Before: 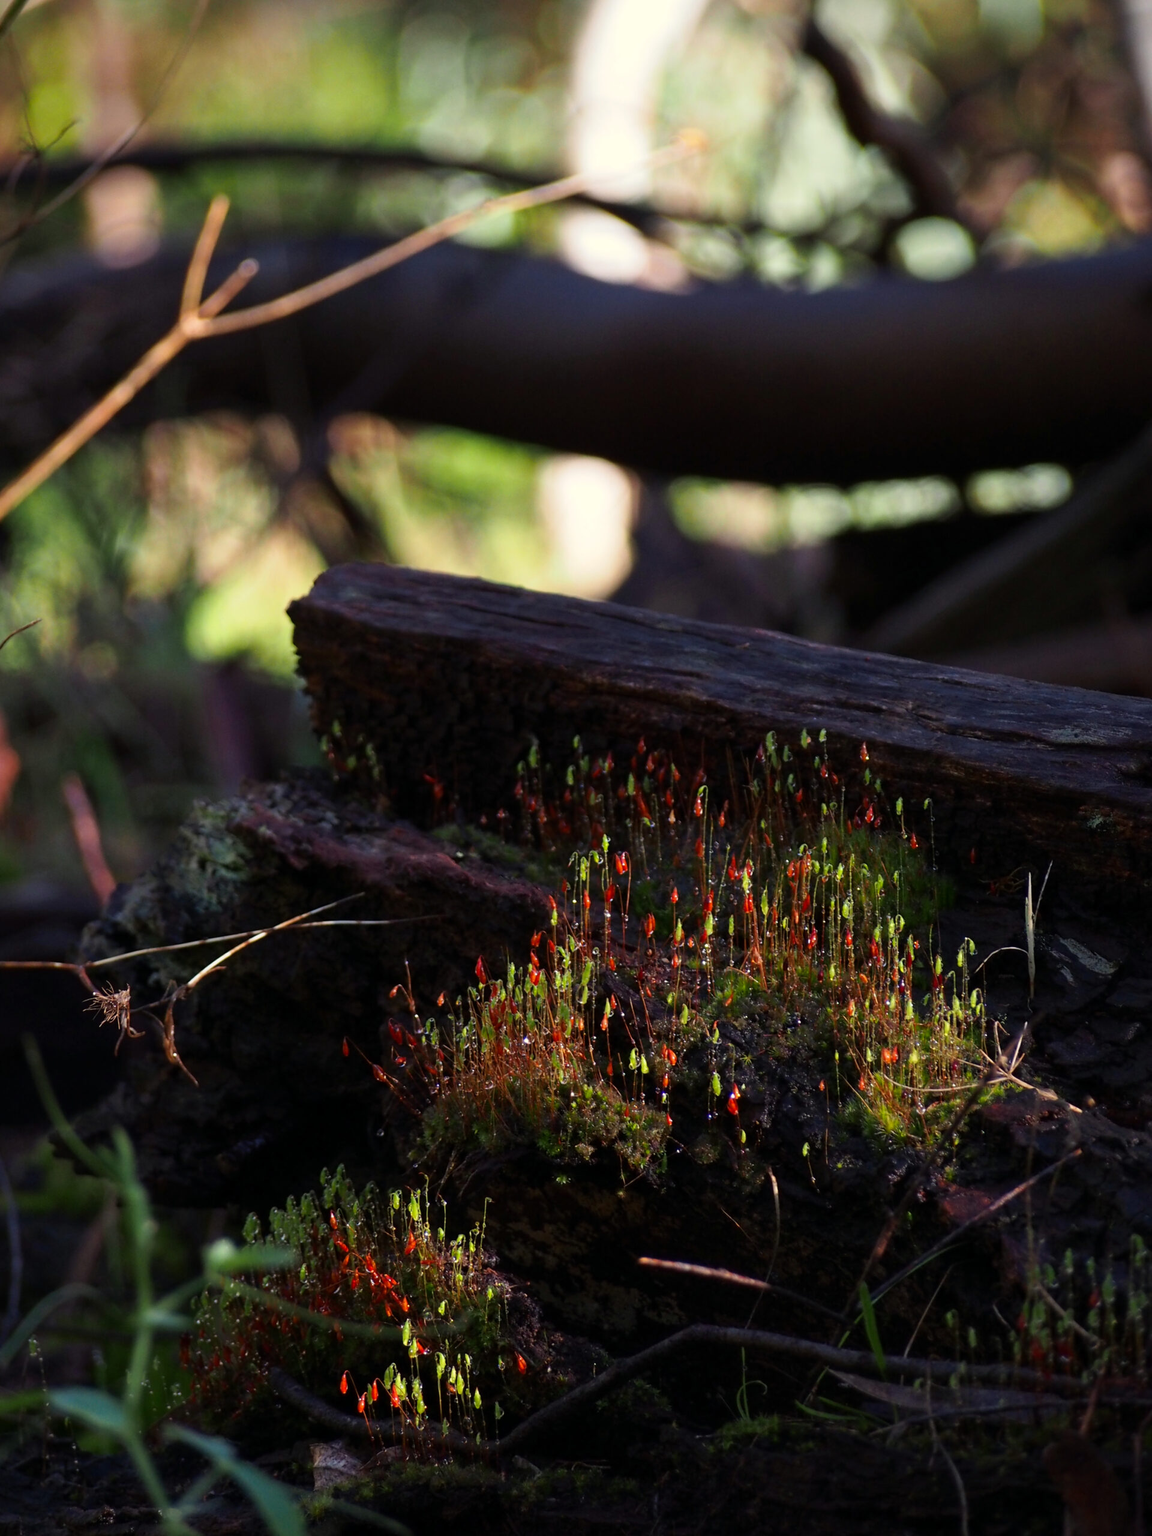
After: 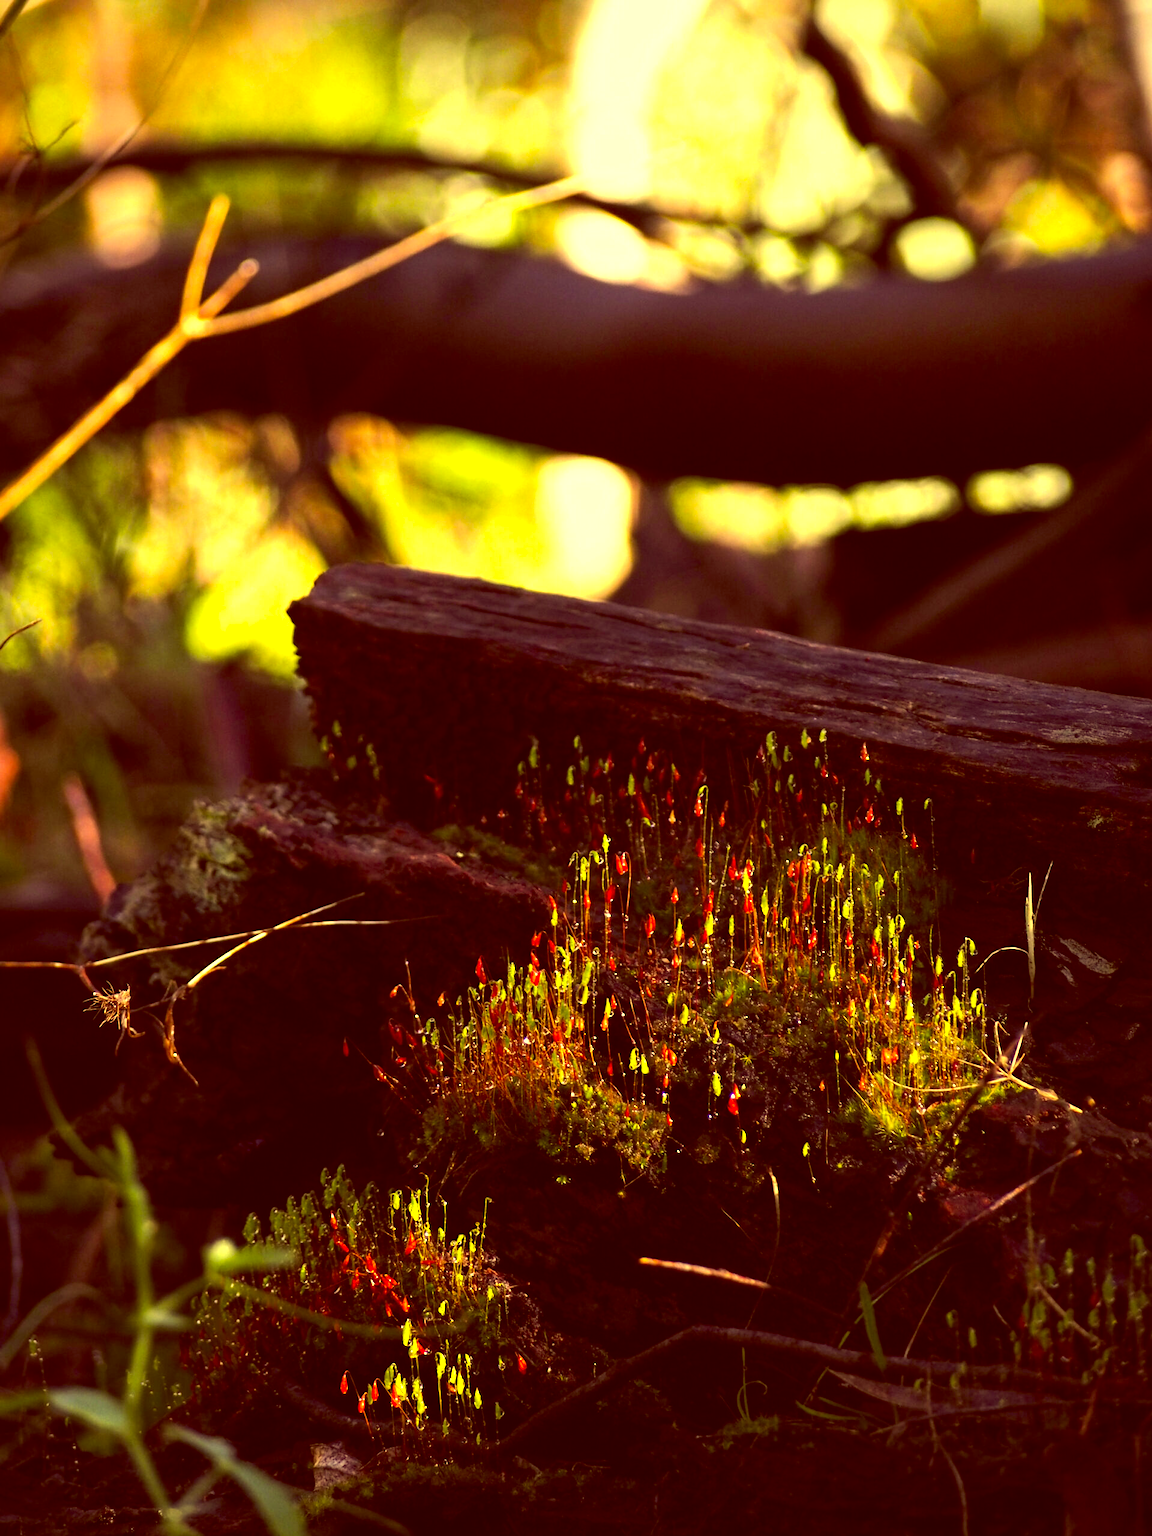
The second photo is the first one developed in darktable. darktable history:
exposure: black level correction 0, exposure 0.9 EV, compensate exposure bias true, compensate highlight preservation false
tone equalizer: -8 EV -0.417 EV, -7 EV -0.389 EV, -6 EV -0.333 EV, -5 EV -0.222 EV, -3 EV 0.222 EV, -2 EV 0.333 EV, -1 EV 0.389 EV, +0 EV 0.417 EV, edges refinement/feathering 500, mask exposure compensation -1.57 EV, preserve details no
color correction: highlights a* 10.12, highlights b* 39.04, shadows a* 14.62, shadows b* 3.37
color balance: lift [1.001, 1.007, 1, 0.993], gamma [1.023, 1.026, 1.01, 0.974], gain [0.964, 1.059, 1.073, 0.927]
